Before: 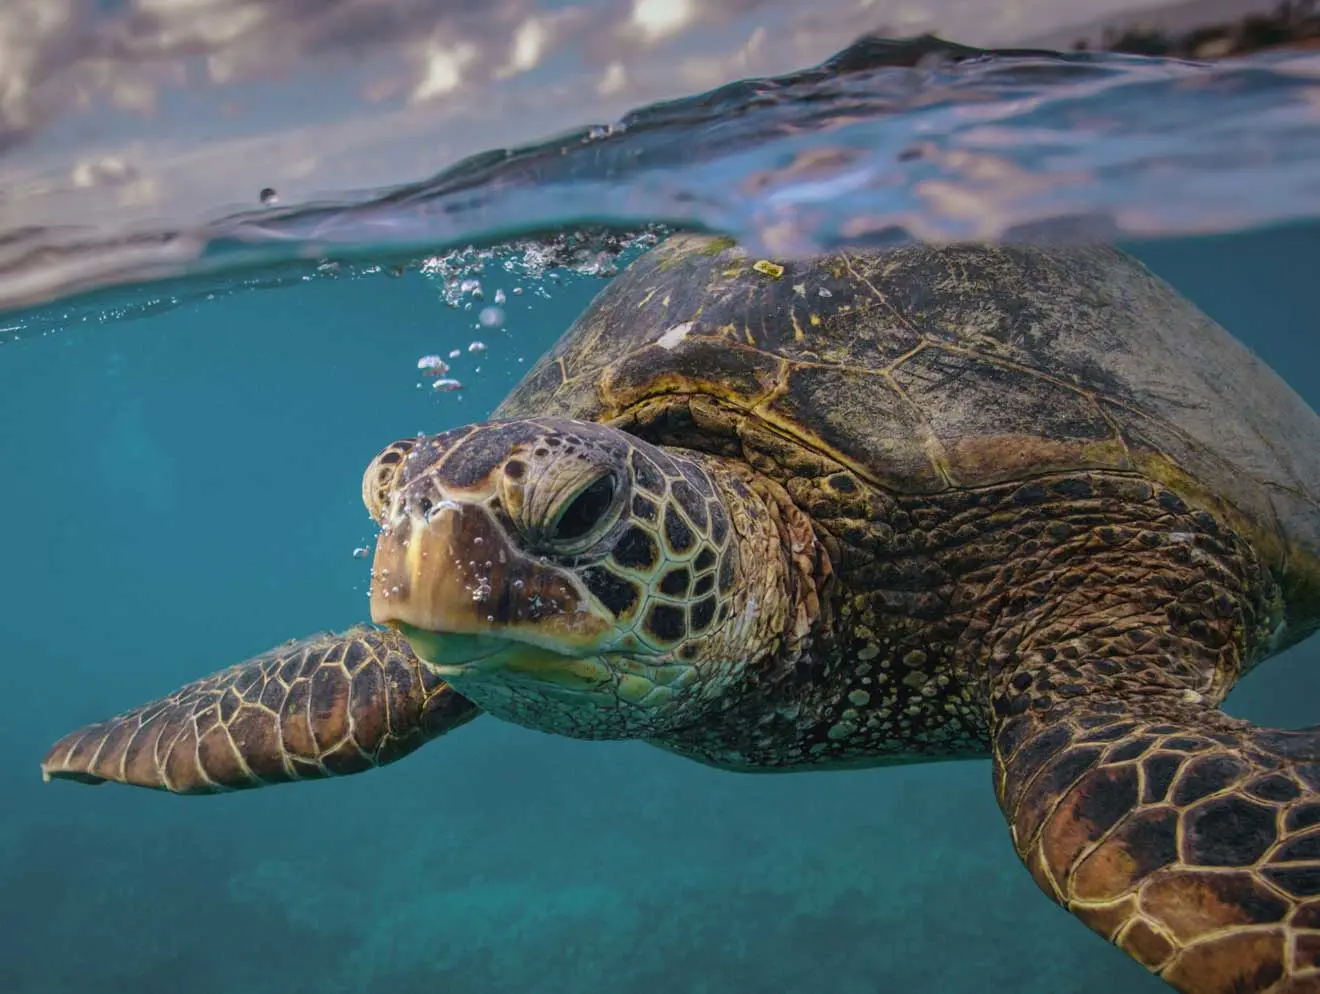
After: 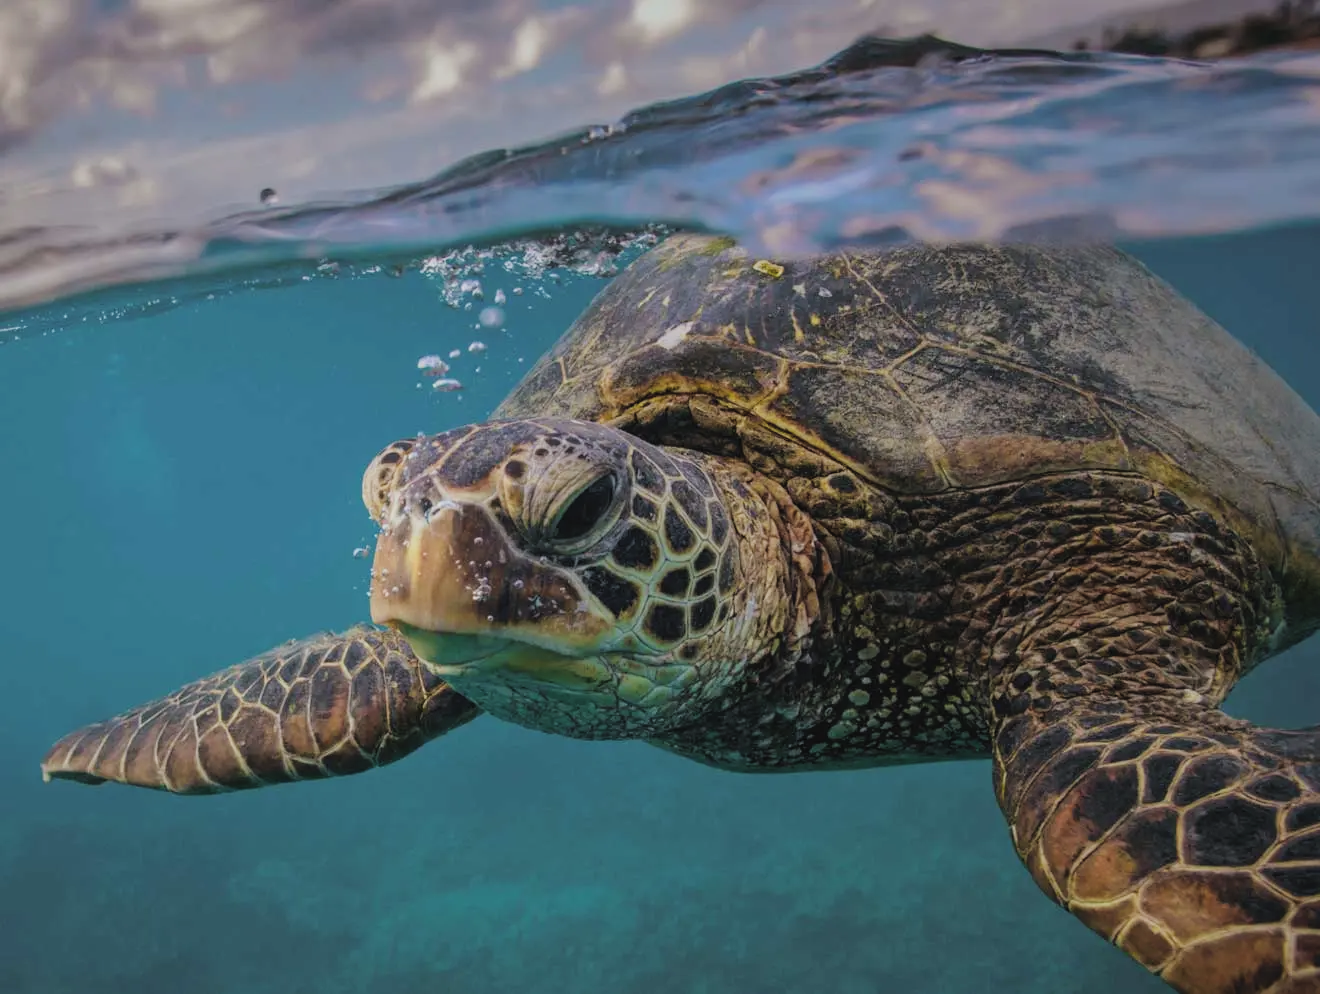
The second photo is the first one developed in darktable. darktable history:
exposure: black level correction -0.007, exposure 0.067 EV, compensate highlight preservation false
filmic rgb: black relative exposure -7.97 EV, white relative exposure 4.01 EV, hardness 4.13
